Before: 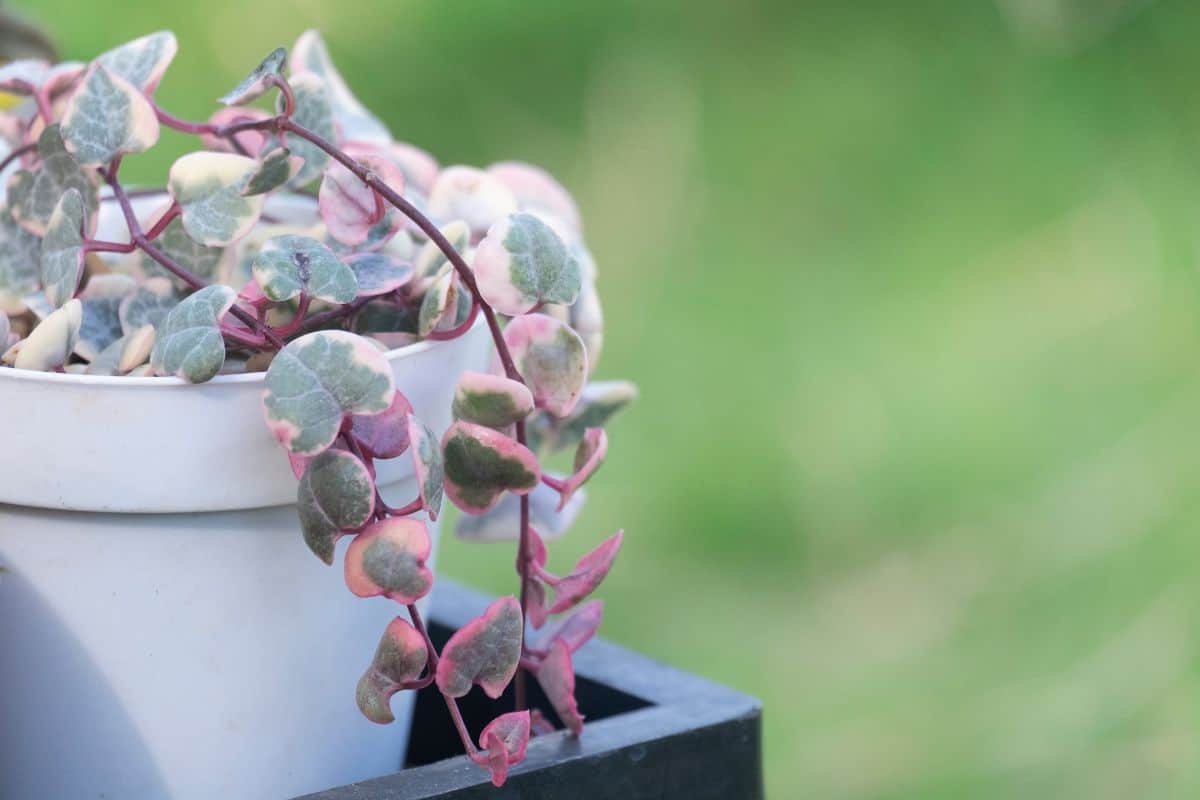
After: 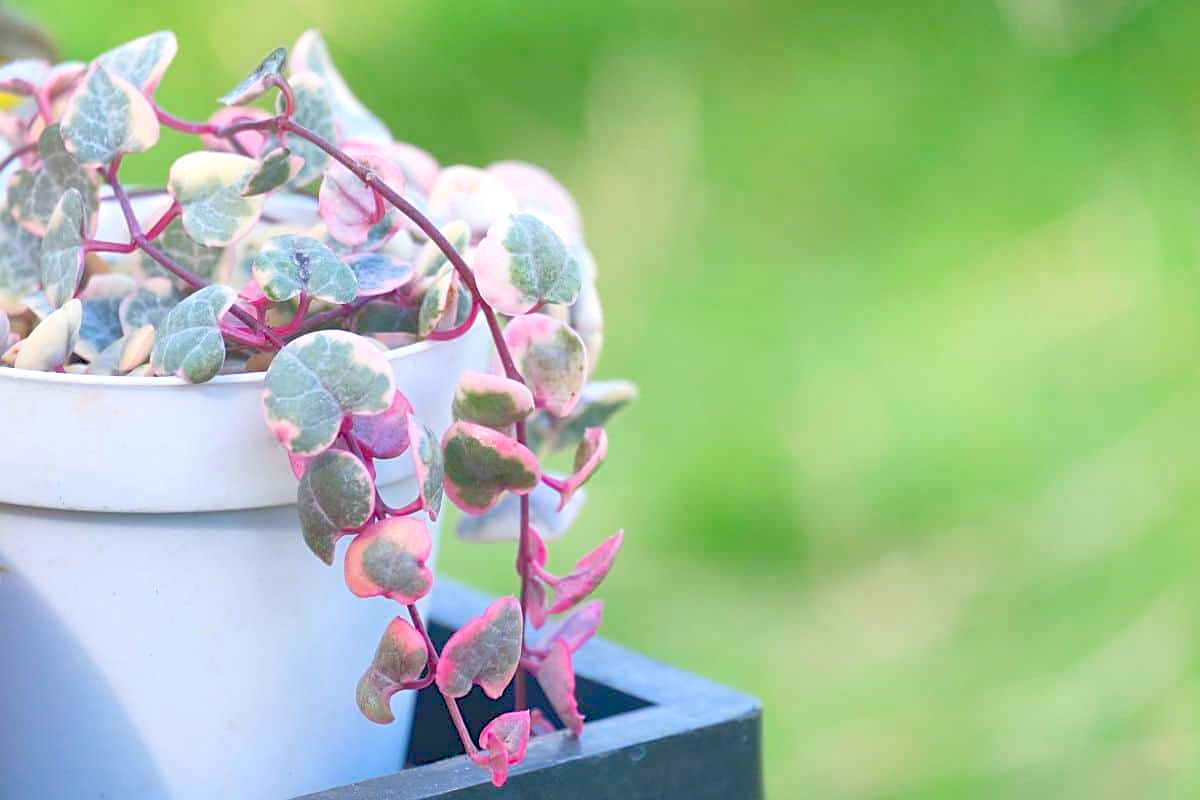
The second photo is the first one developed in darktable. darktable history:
shadows and highlights: on, module defaults
contrast brightness saturation: contrast 0.198, brightness 0.16, saturation 0.227
color balance rgb: perceptual saturation grading › global saturation 20%, perceptual saturation grading › highlights -49.581%, perceptual saturation grading › shadows 25.66%, hue shift -2.07°, perceptual brilliance grading › global brilliance 18.558%, contrast -21.694%
sharpen: amount 0.499
